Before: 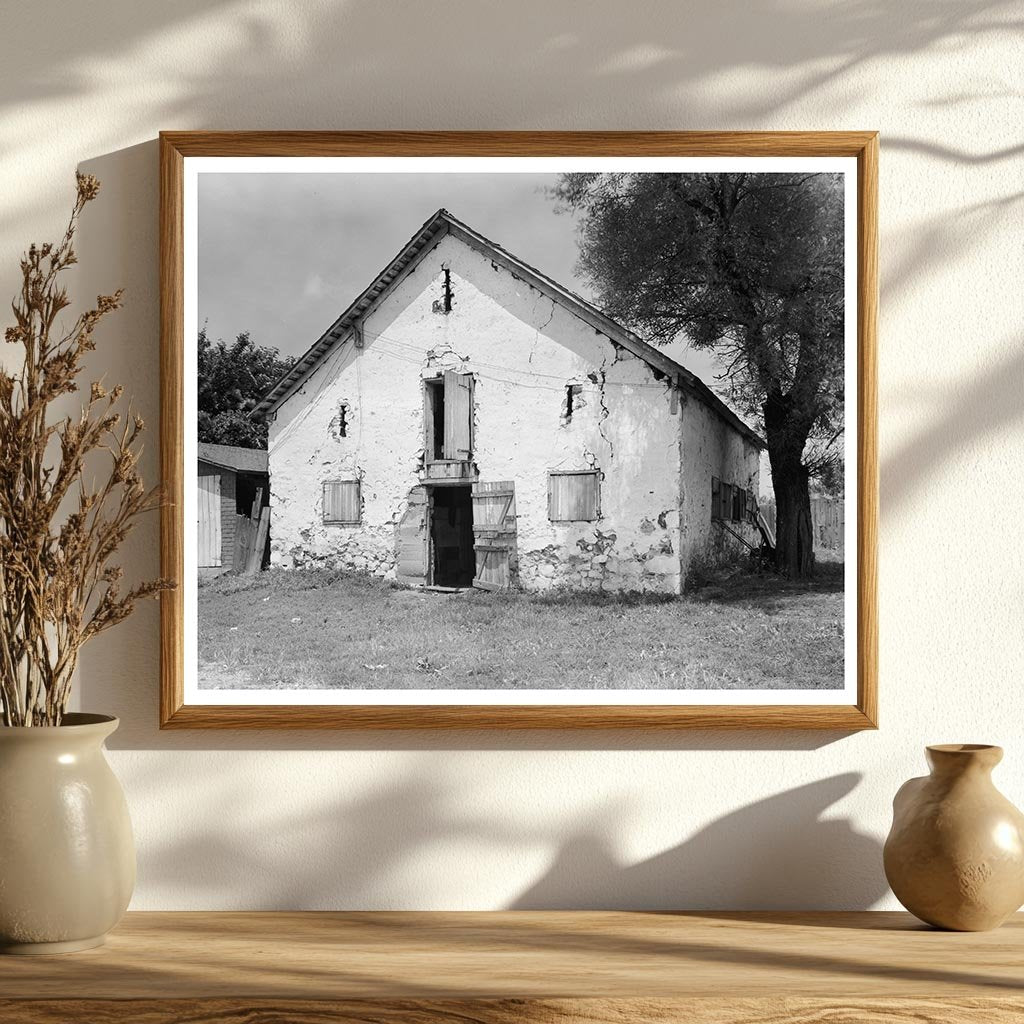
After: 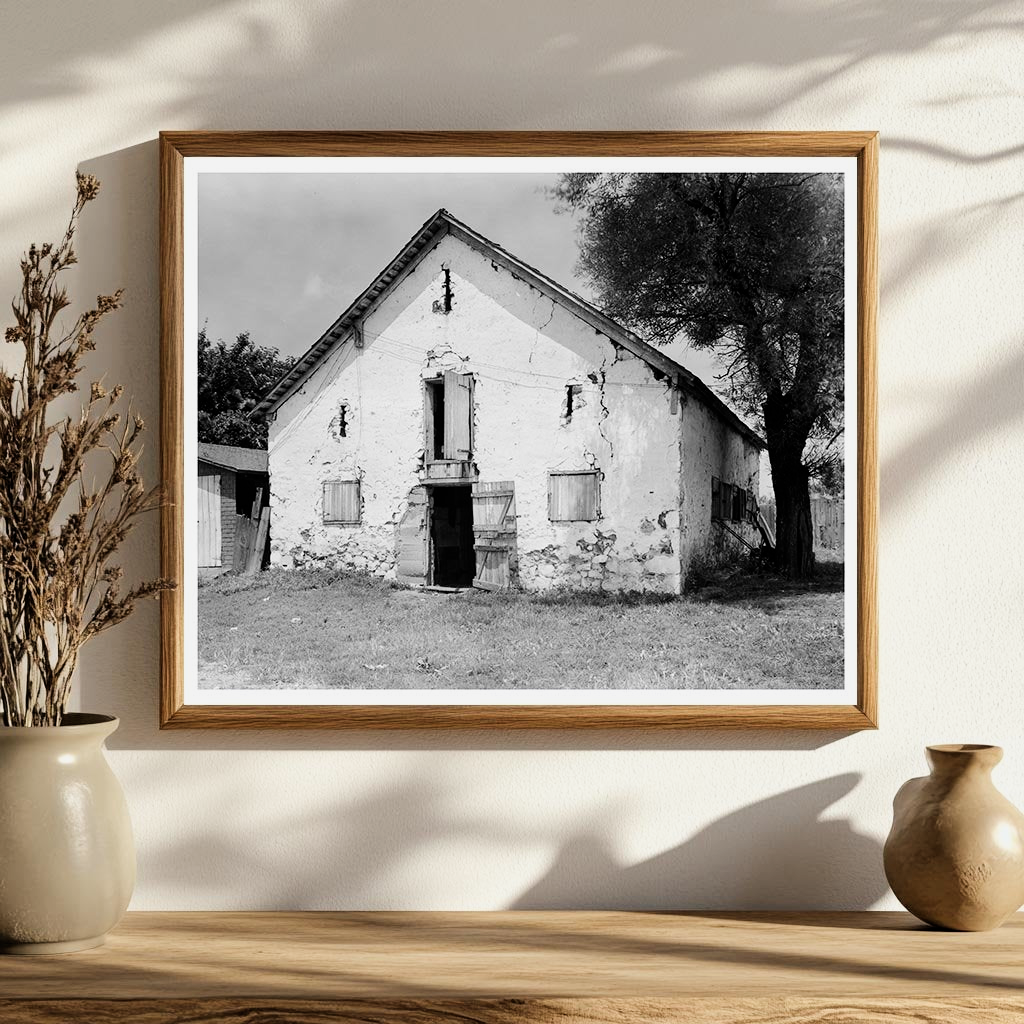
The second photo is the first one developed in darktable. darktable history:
filmic rgb: black relative exposure -16 EV, white relative exposure 5.33 EV, hardness 5.92, contrast 1.243, add noise in highlights 0.002, preserve chrominance luminance Y, color science v3 (2019), use custom middle-gray values true, contrast in highlights soft
